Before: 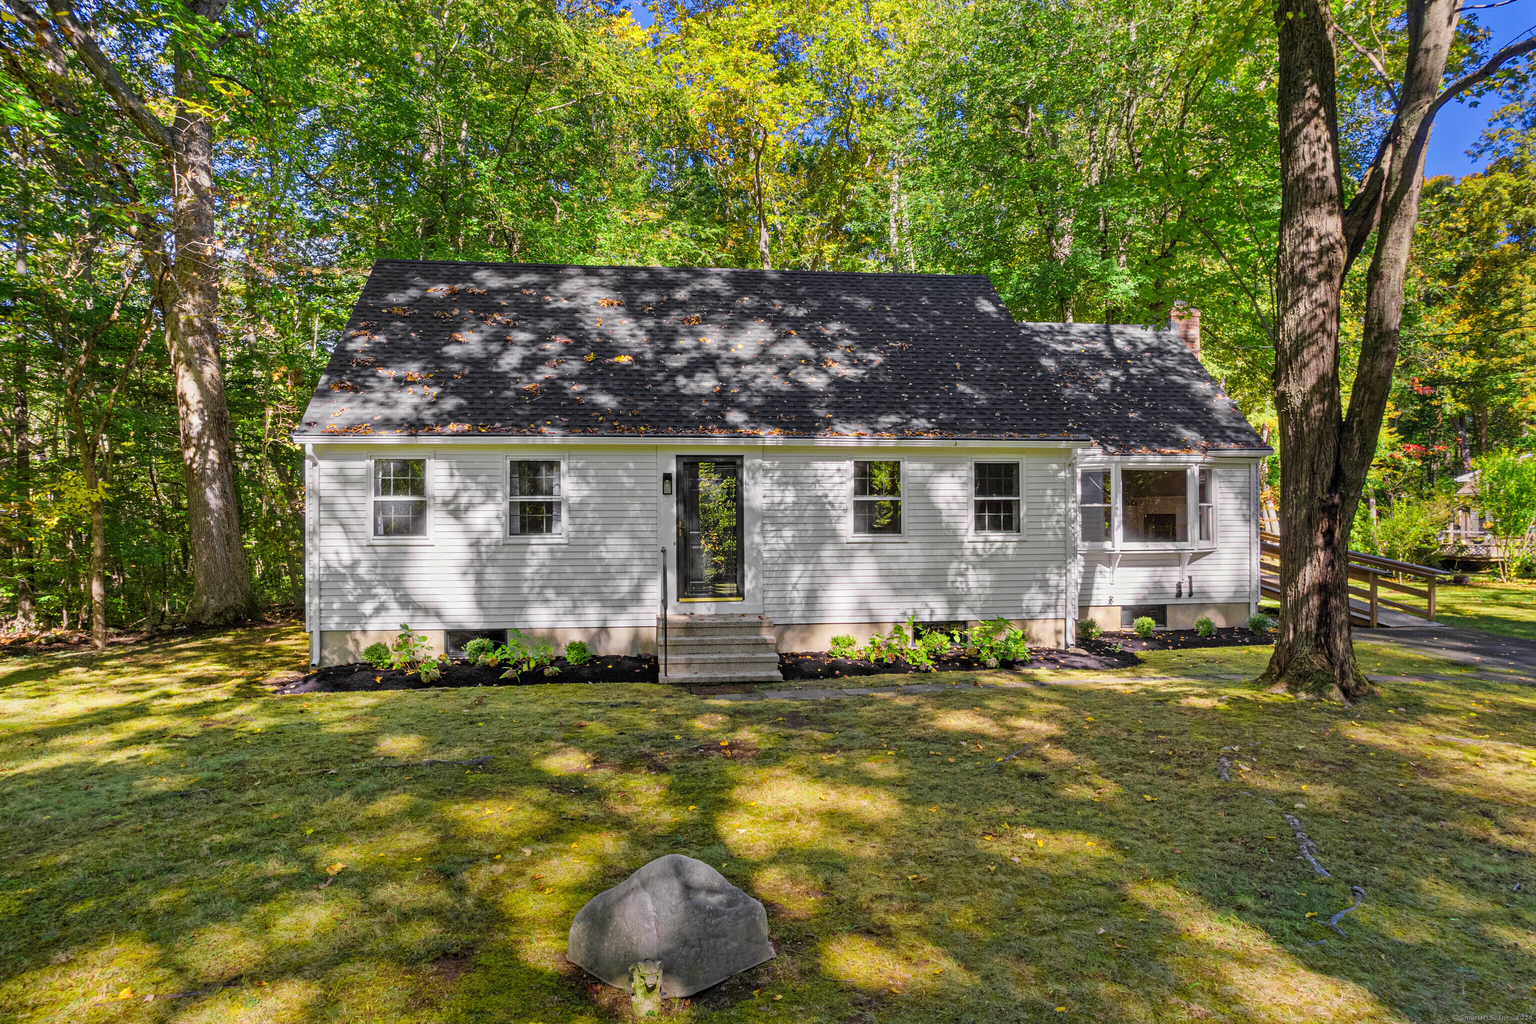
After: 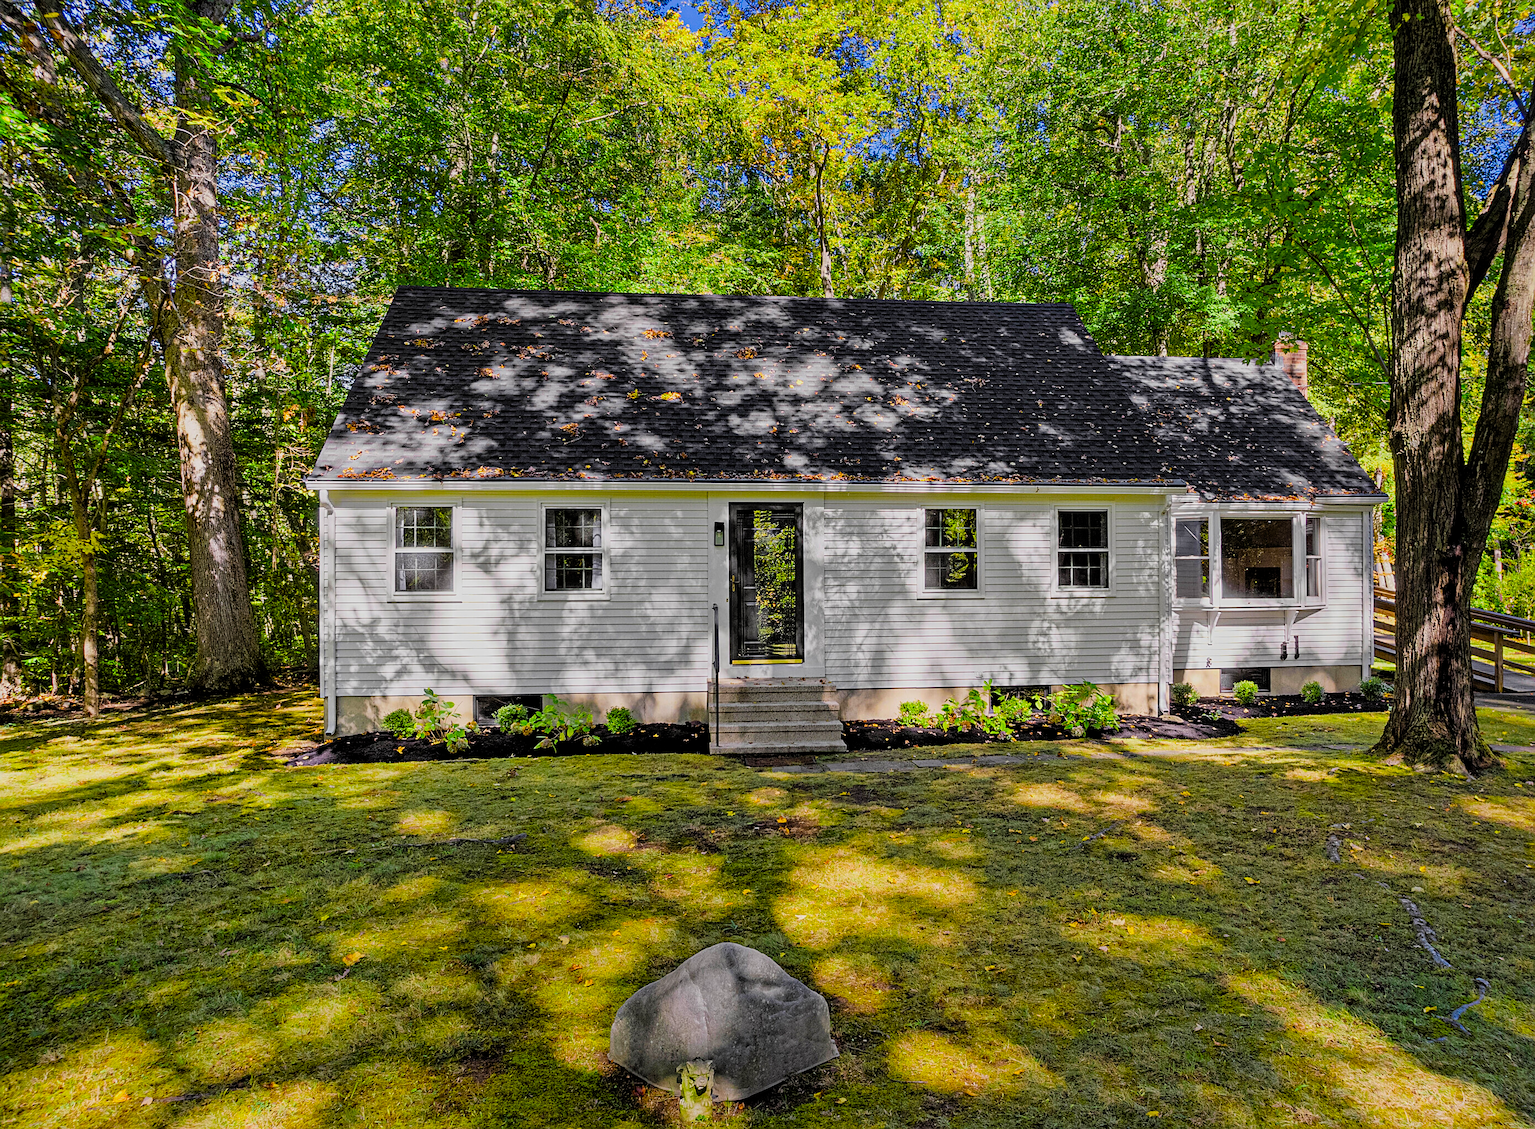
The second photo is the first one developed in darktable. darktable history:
crop and rotate: left 1.057%, right 8.323%
filmic rgb: black relative exposure -7.75 EV, white relative exposure 4.38 EV, target black luminance 0%, hardness 3.76, latitude 50.68%, contrast 1.077, highlights saturation mix 9.66%, shadows ↔ highlights balance -0.248%, color science v4 (2020), enable highlight reconstruction true
sharpen: on, module defaults
